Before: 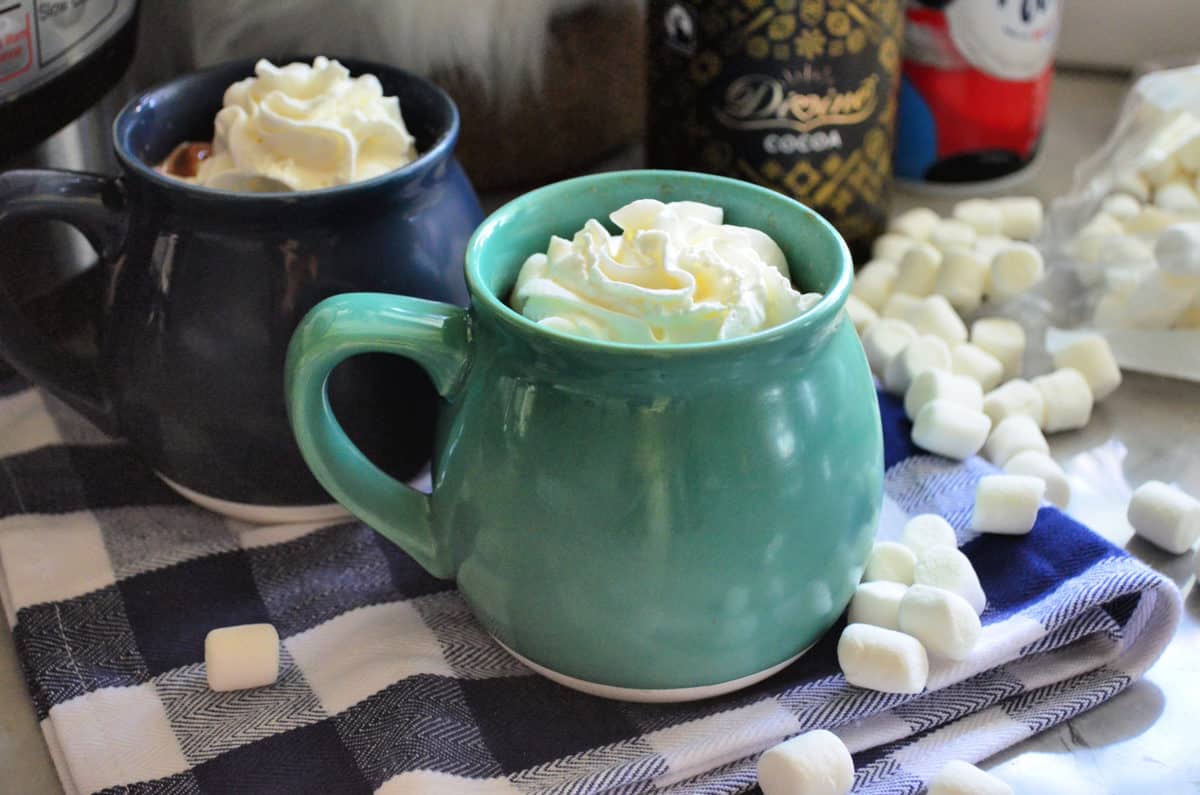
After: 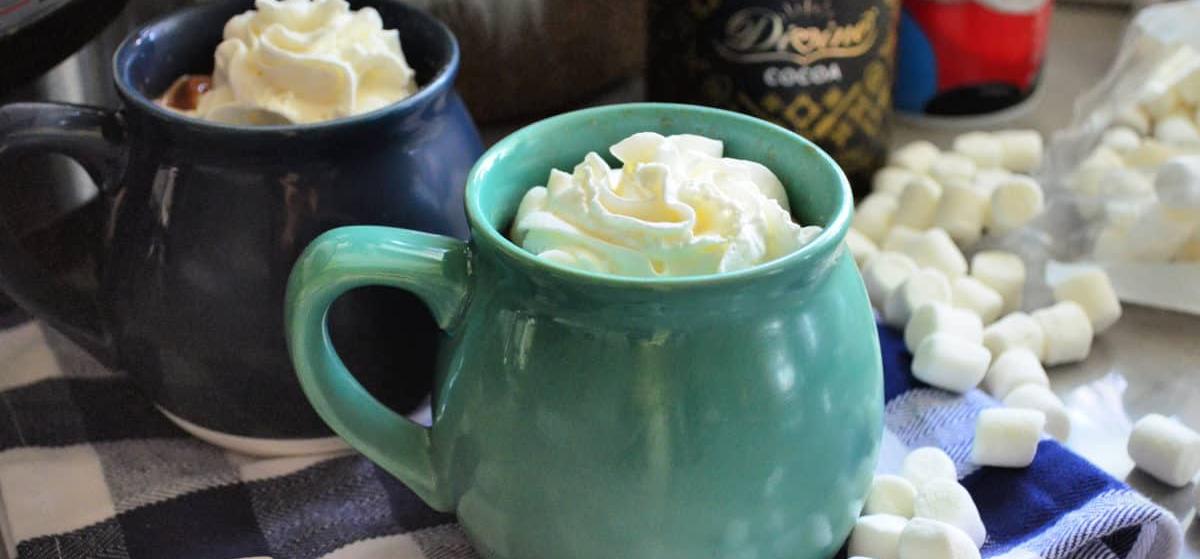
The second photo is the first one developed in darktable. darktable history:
vignetting: fall-off start 100.38%, center (0.04, -0.092), width/height ratio 1.32
crop and rotate: top 8.428%, bottom 21.247%
